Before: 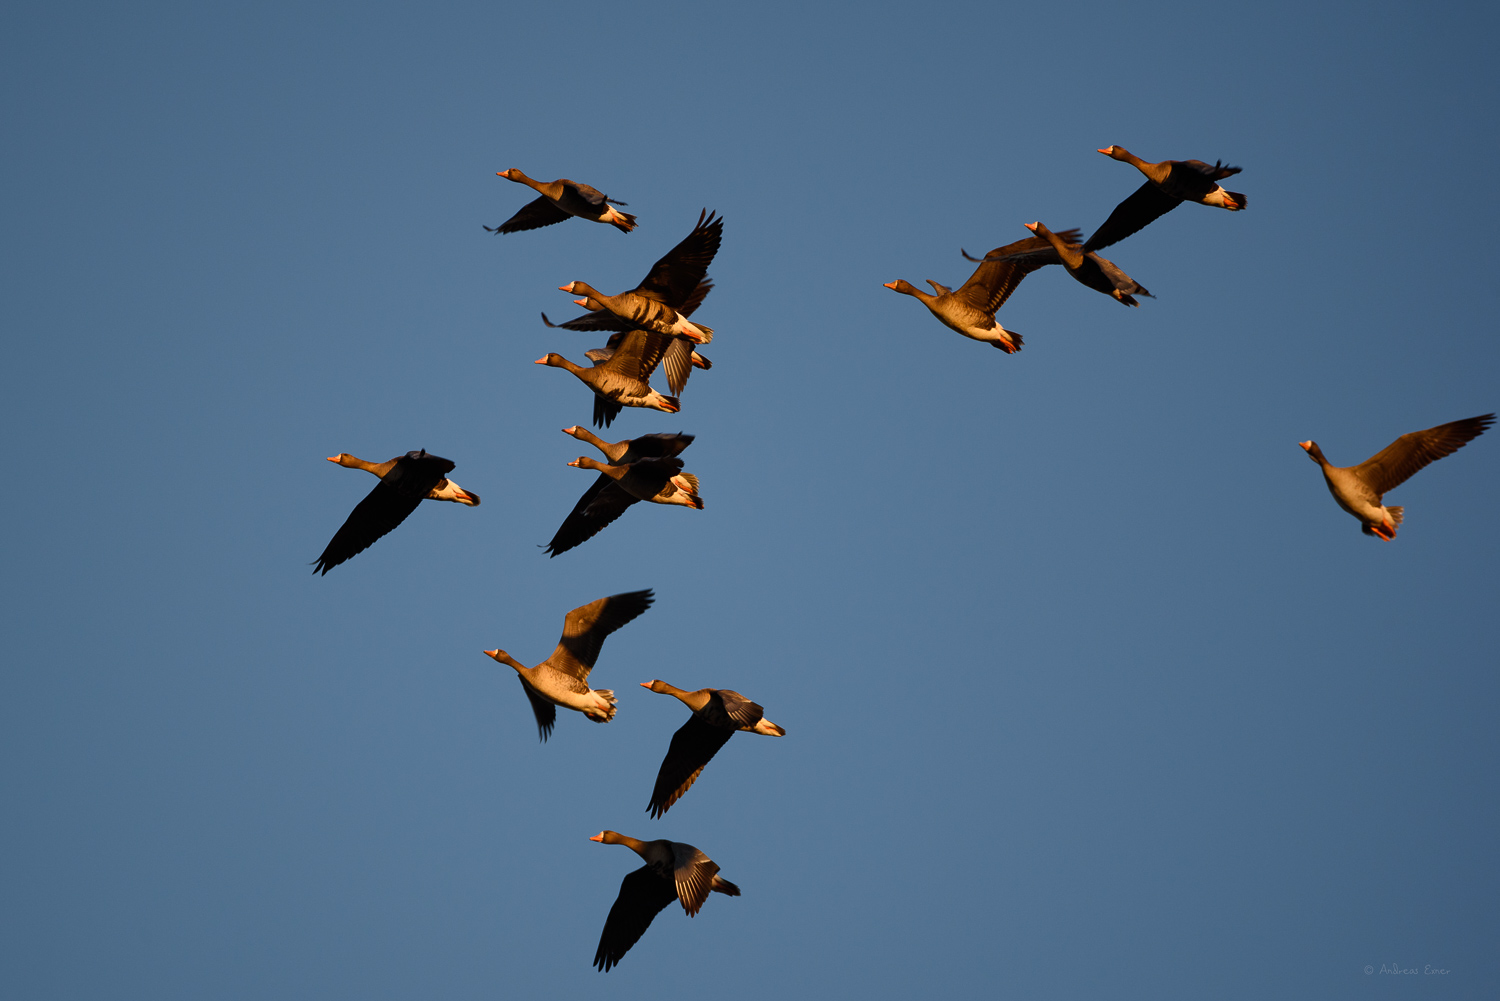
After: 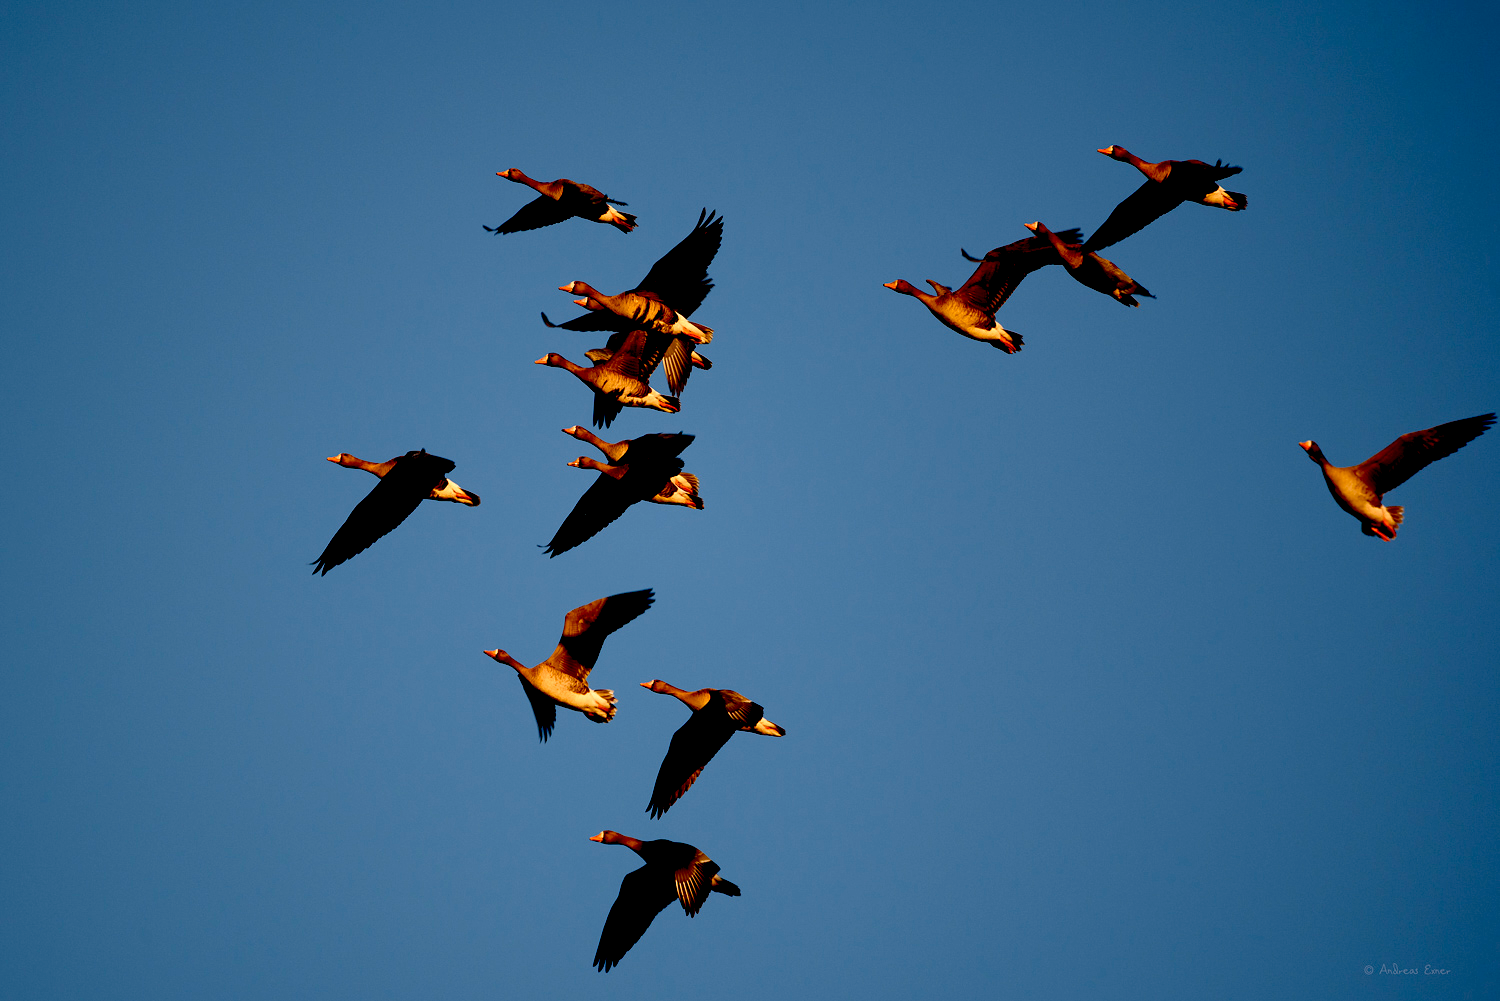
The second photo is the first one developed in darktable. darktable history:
exposure: black level correction 0.049, exposure 0.012 EV, compensate exposure bias true, compensate highlight preservation false
tone equalizer: -8 EV -0.391 EV, -7 EV -0.388 EV, -6 EV -0.351 EV, -5 EV -0.216 EV, -3 EV 0.234 EV, -2 EV 0.359 EV, -1 EV 0.402 EV, +0 EV 0.439 EV
